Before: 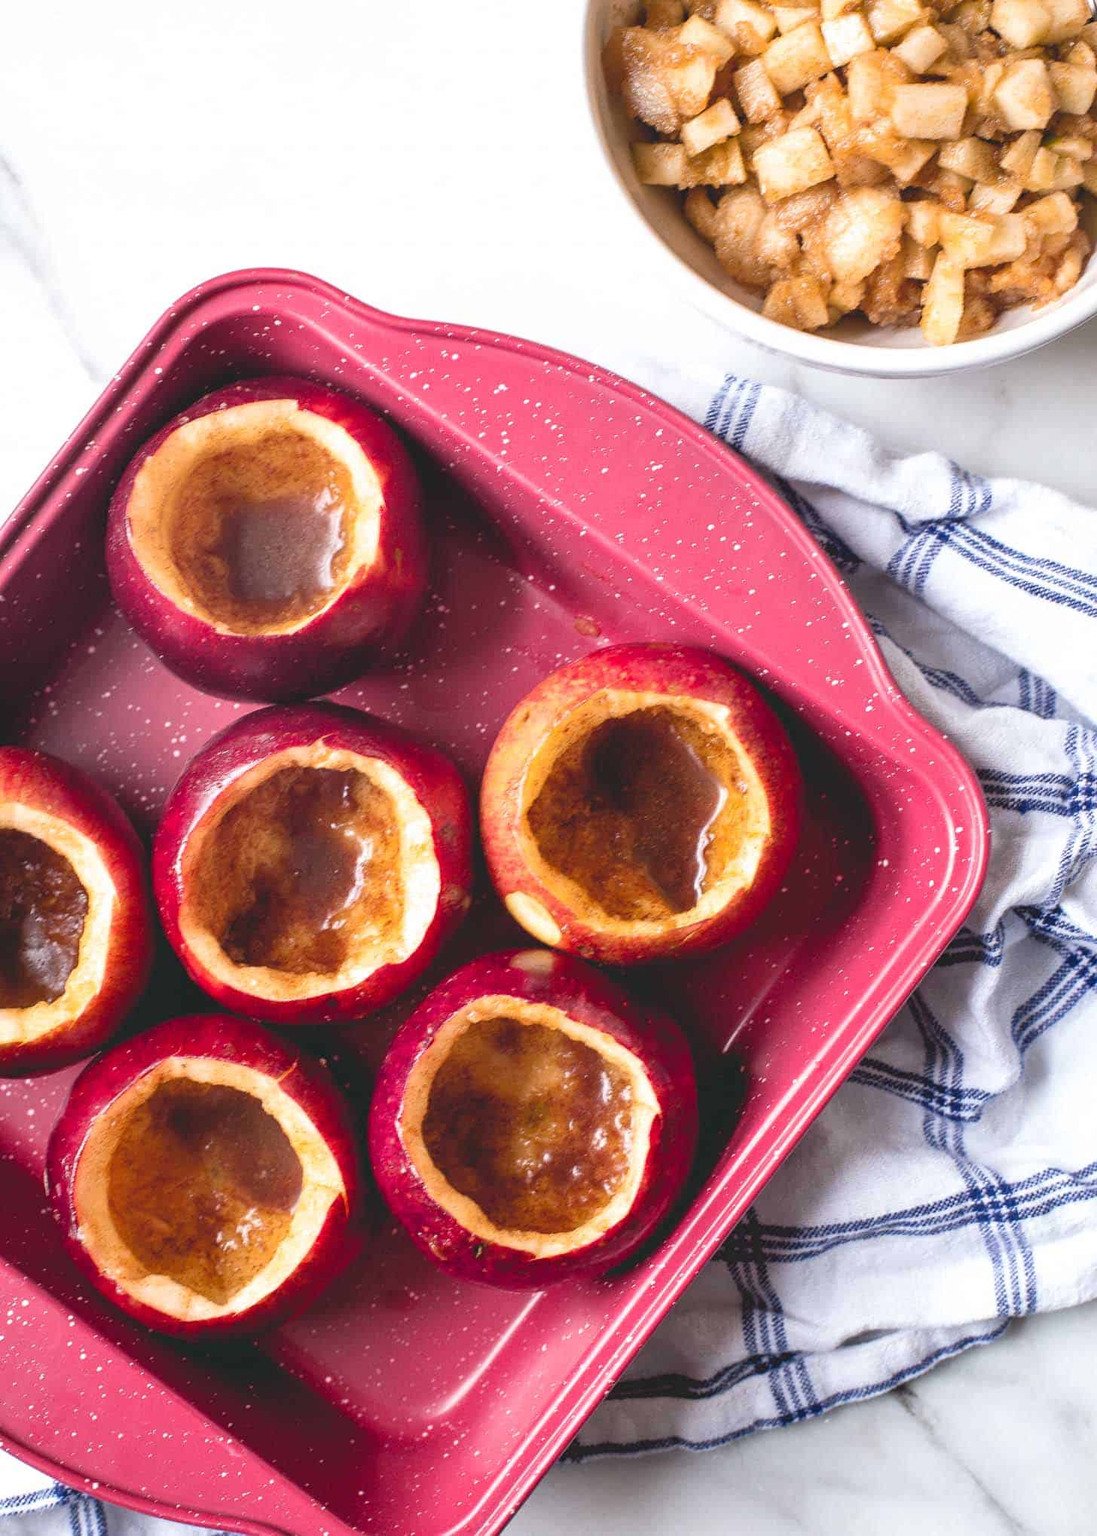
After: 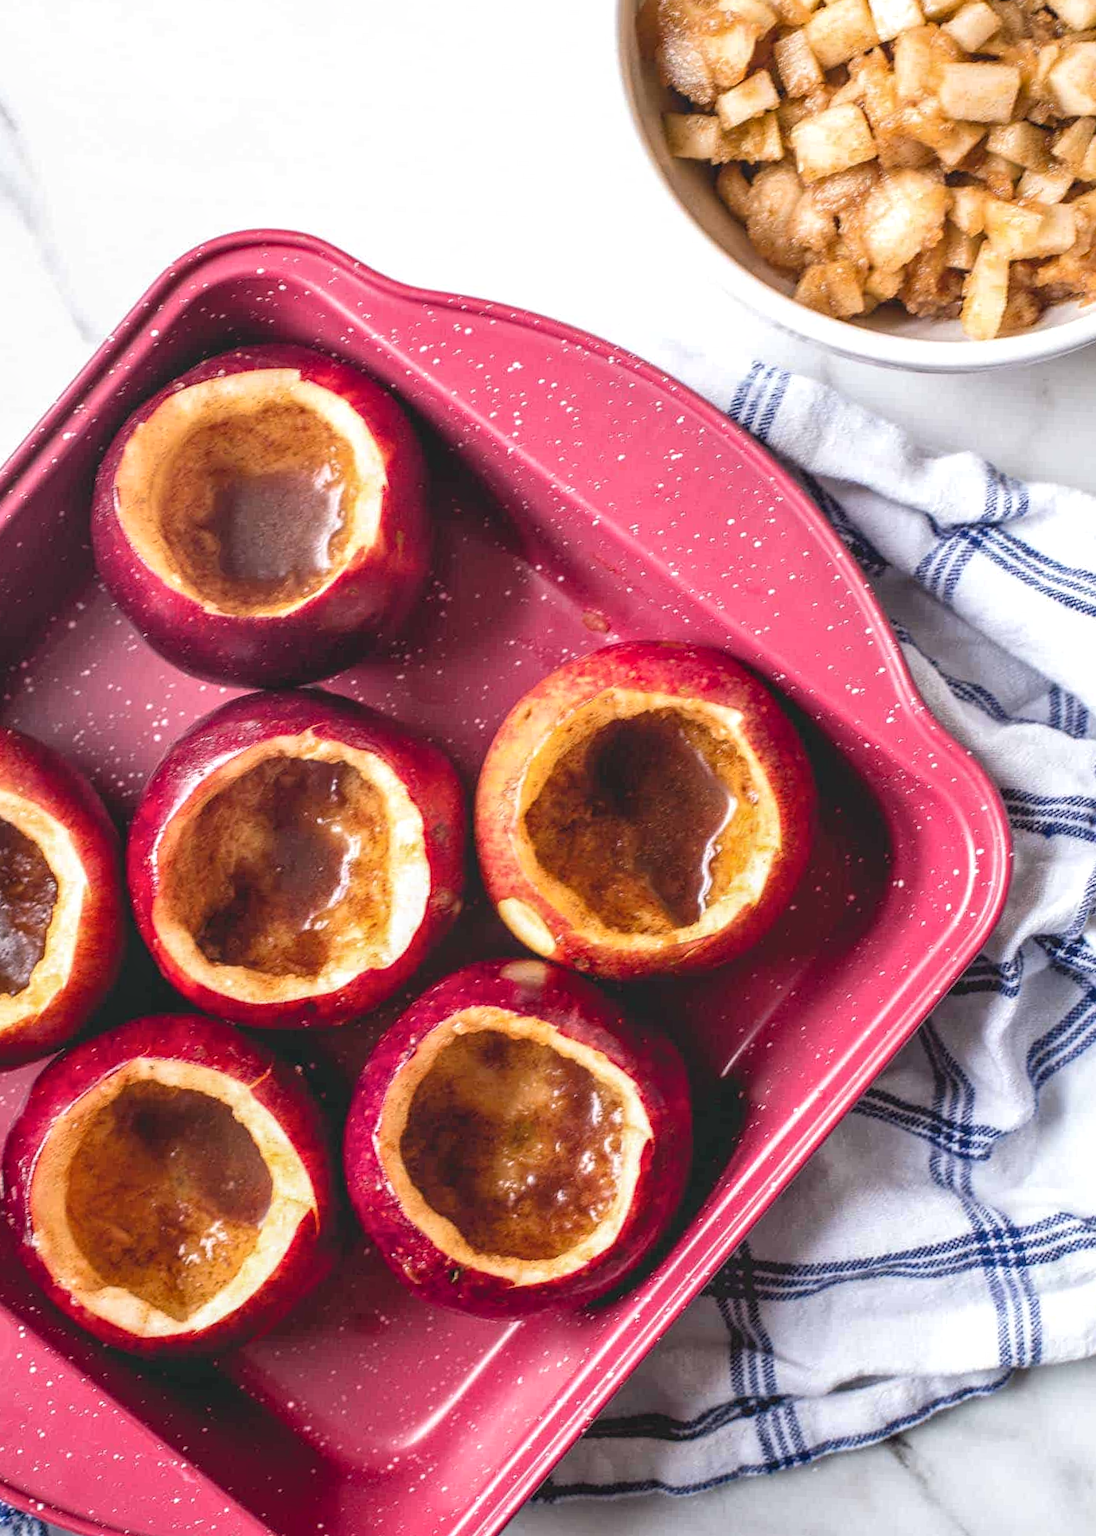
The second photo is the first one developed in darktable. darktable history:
crop and rotate: angle -2.32°
local contrast: on, module defaults
